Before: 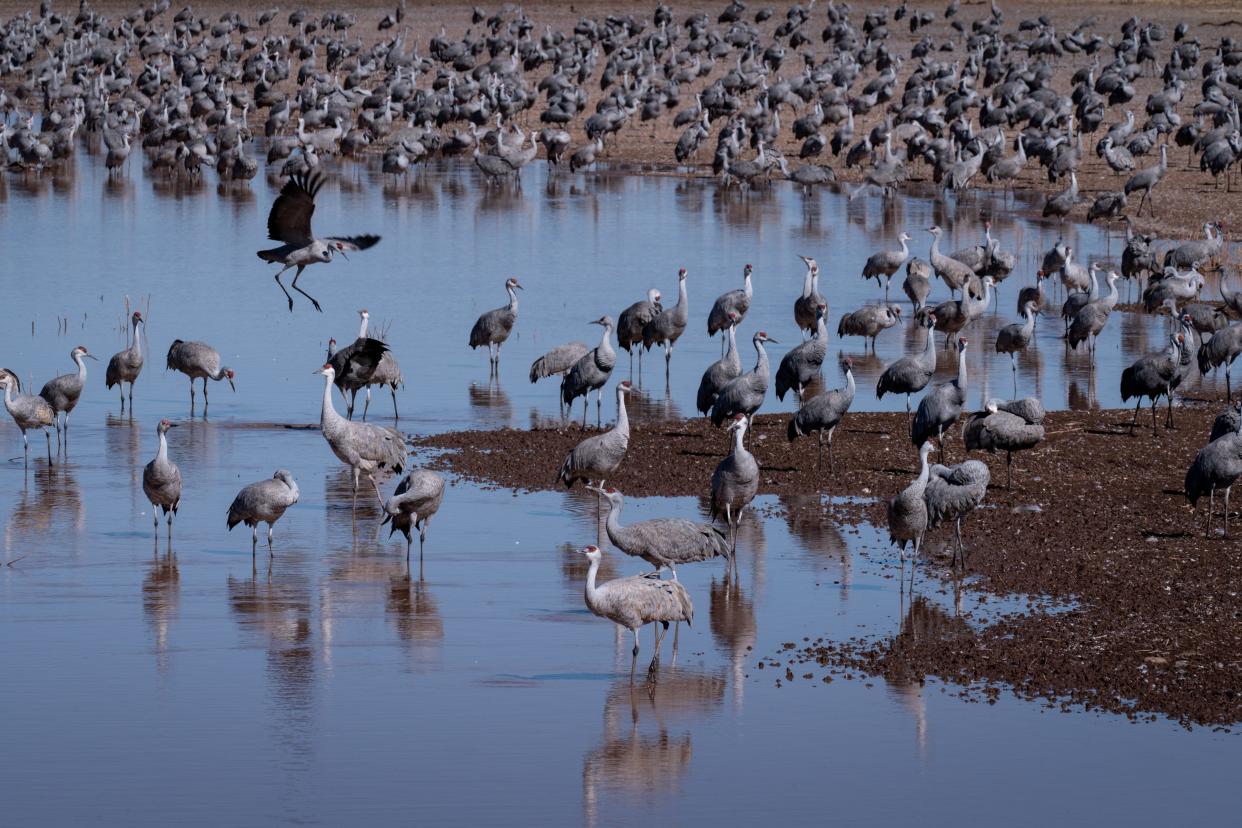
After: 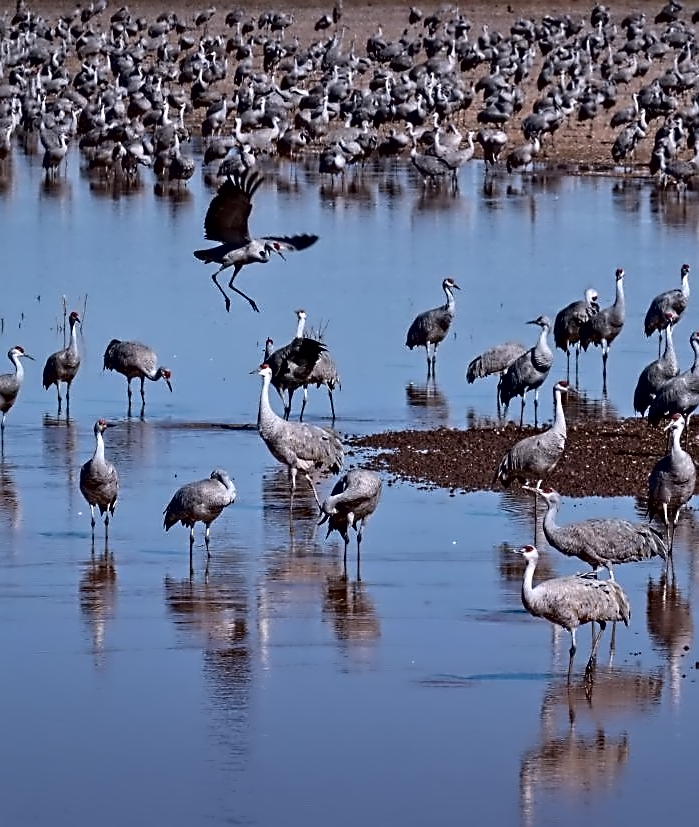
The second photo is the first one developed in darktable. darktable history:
sharpen: on, module defaults
contrast brightness saturation: contrast 0.09, saturation 0.28
contrast equalizer: octaves 7, y [[0.5, 0.542, 0.583, 0.625, 0.667, 0.708], [0.5 ×6], [0.5 ×6], [0, 0.033, 0.067, 0.1, 0.133, 0.167], [0, 0.05, 0.1, 0.15, 0.2, 0.25]]
crop: left 5.114%, right 38.589%
